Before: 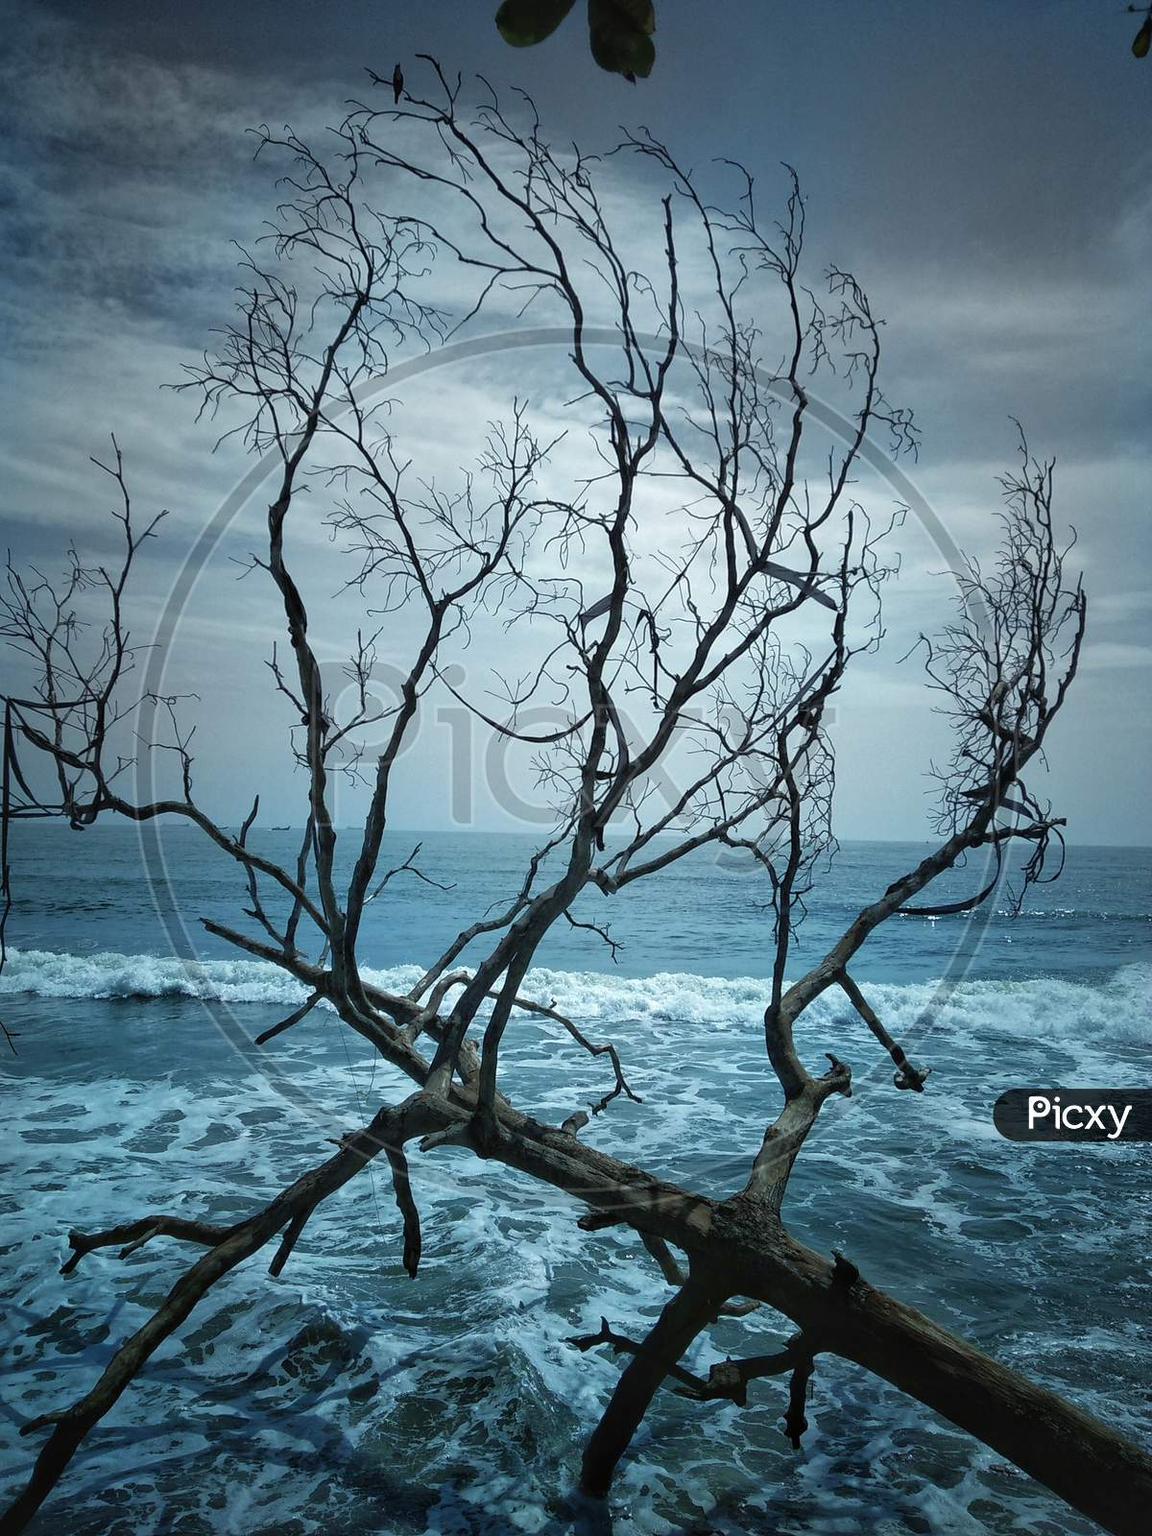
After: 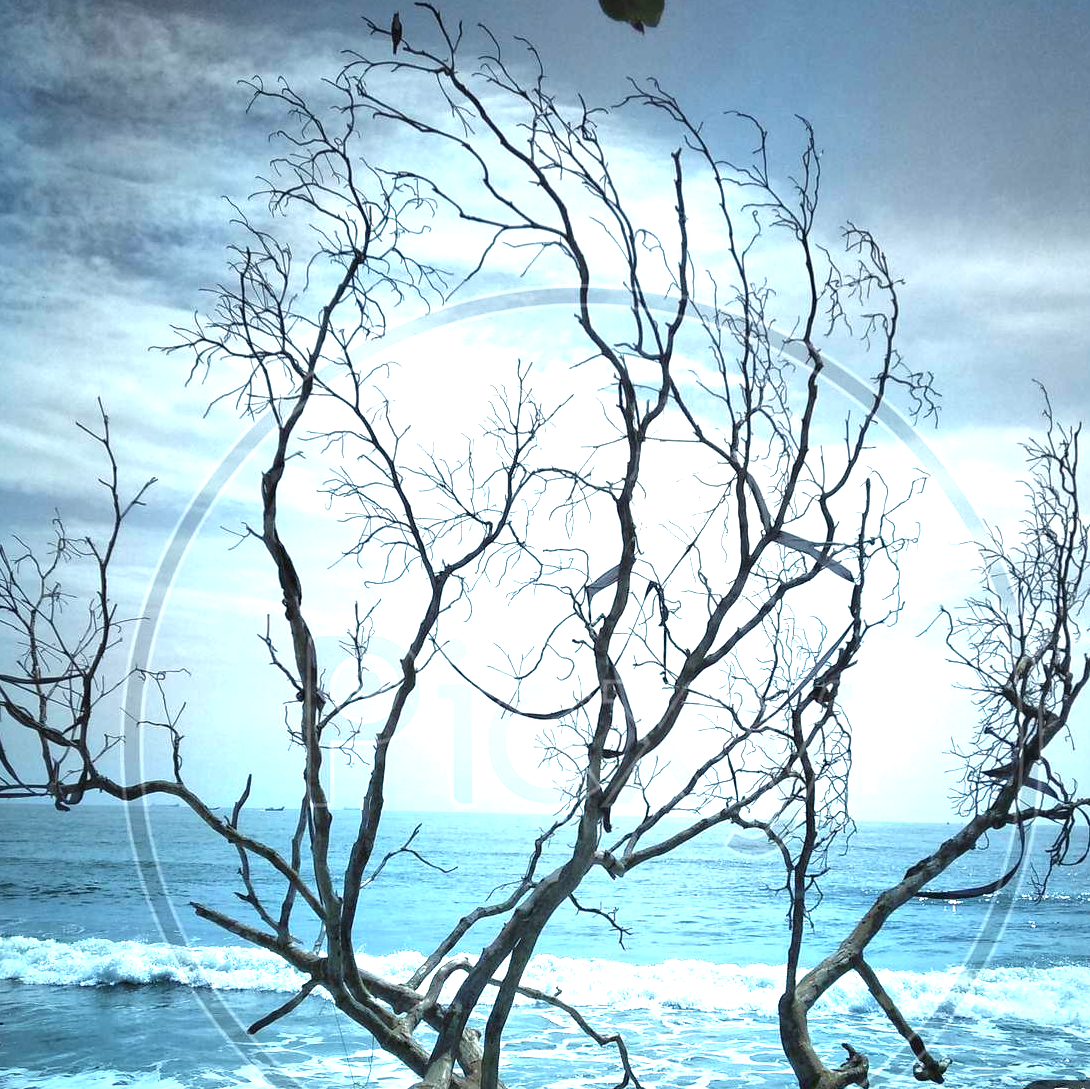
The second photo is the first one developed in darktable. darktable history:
exposure: black level correction 0, exposure 1.471 EV, compensate exposure bias true, compensate highlight preservation false
crop: left 1.56%, top 3.394%, right 7.588%, bottom 28.493%
